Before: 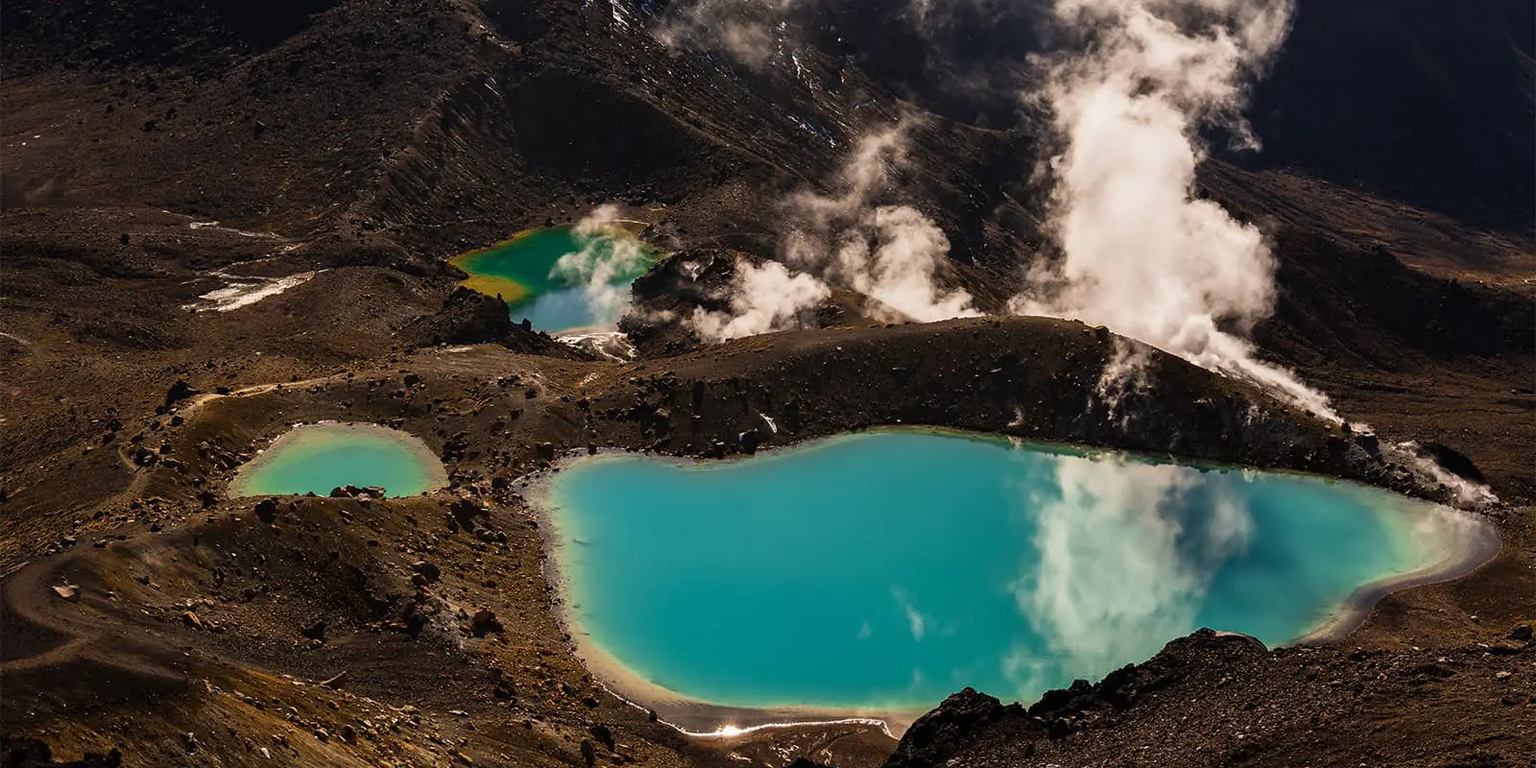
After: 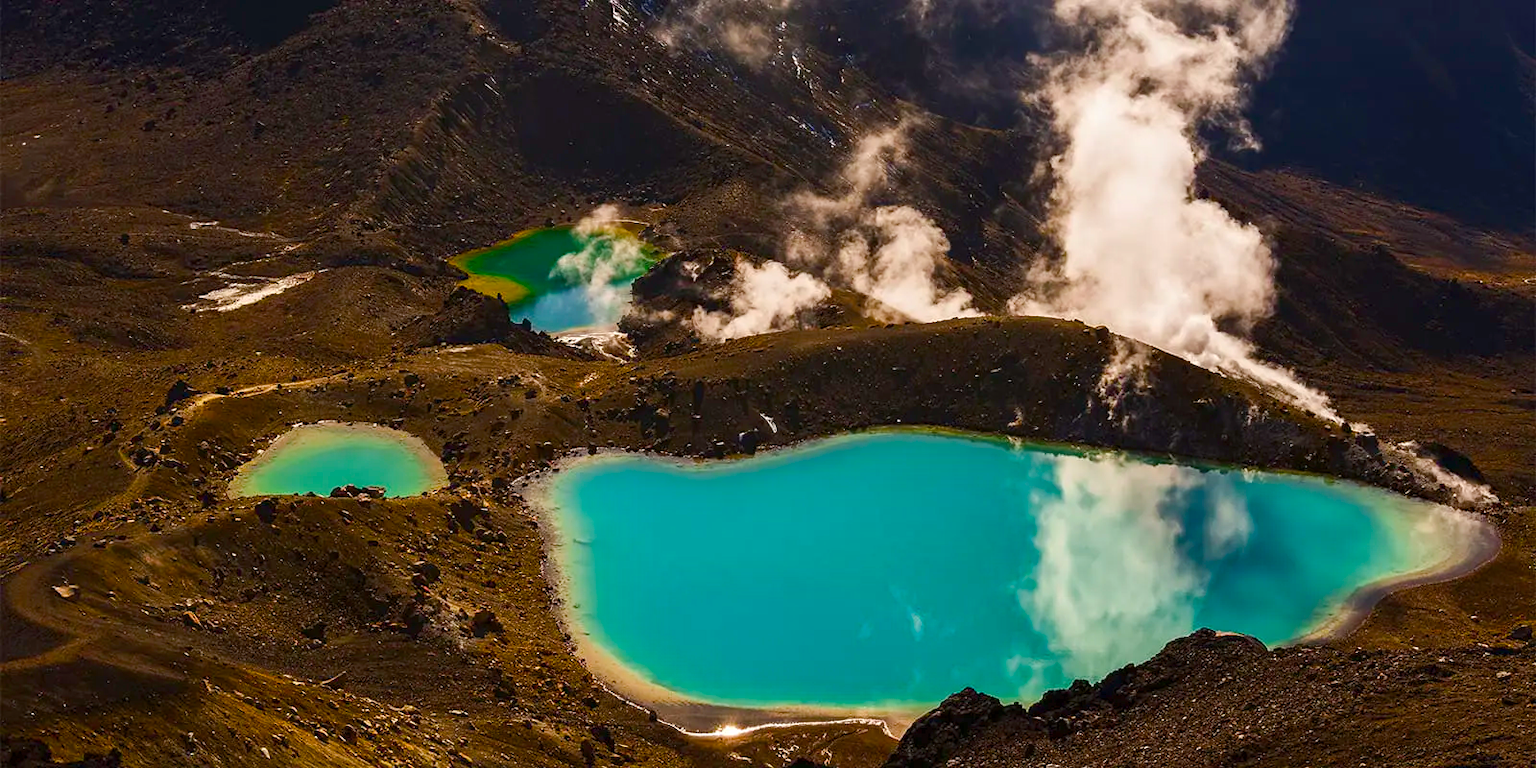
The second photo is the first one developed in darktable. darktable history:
color balance rgb: perceptual saturation grading › global saturation 24.373%, perceptual saturation grading › highlights -24.407%, perceptual saturation grading › mid-tones 24.366%, perceptual saturation grading › shadows 40.195%, perceptual brilliance grading › highlights 20.617%, perceptual brilliance grading › mid-tones 19.101%, perceptual brilliance grading › shadows -20.251%, global vibrance 23.603%, contrast -25.241%
levels: black 0.039%
